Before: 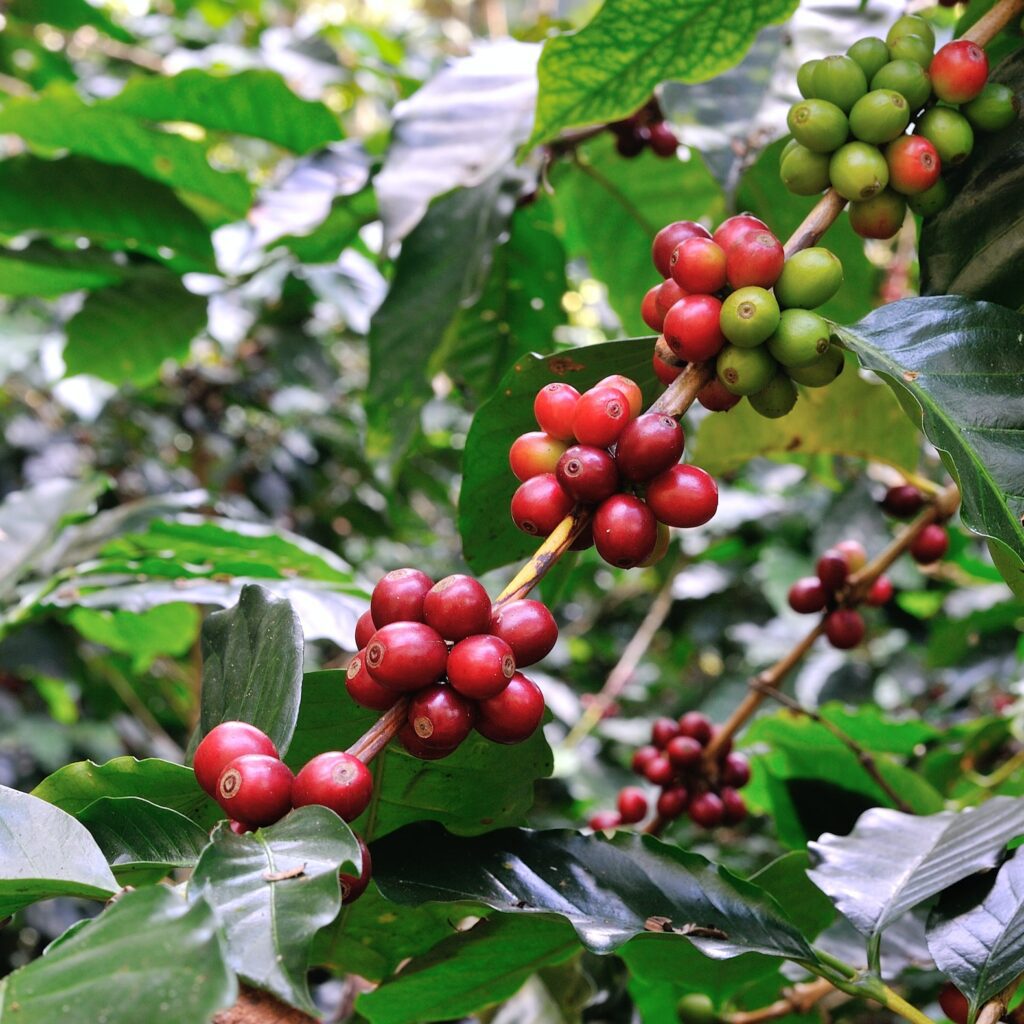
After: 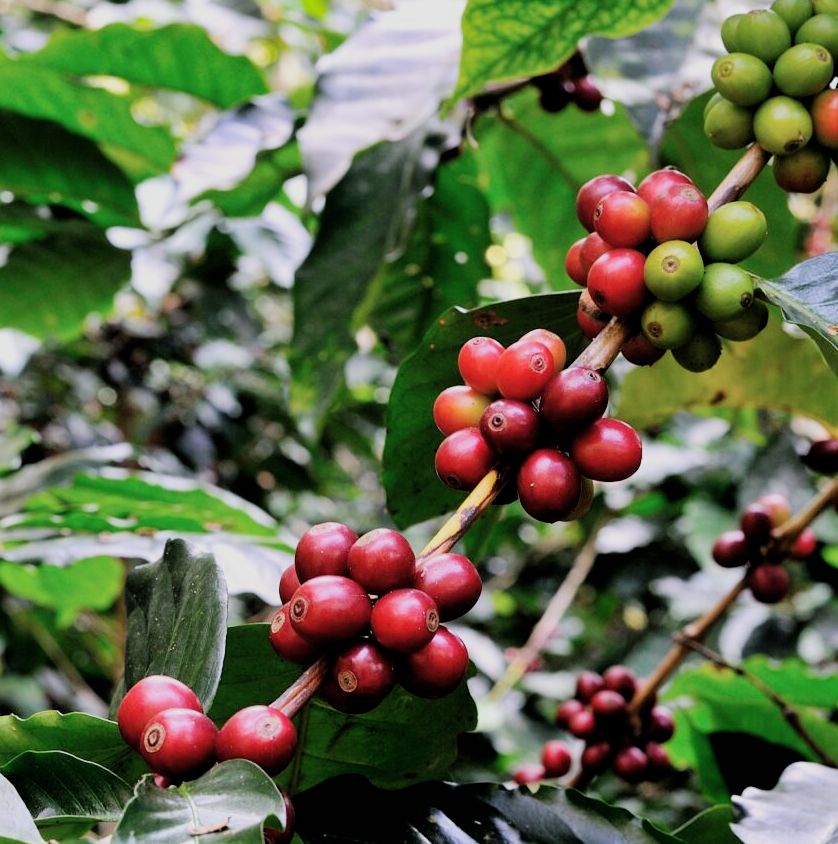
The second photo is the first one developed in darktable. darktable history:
filmic rgb: black relative exposure -5 EV, white relative exposure 3.96 EV, threshold 2.94 EV, hardness 2.88, contrast 1.299, highlights saturation mix -30.72%, iterations of high-quality reconstruction 0, enable highlight reconstruction true
crop and rotate: left 7.518%, top 4.508%, right 10.635%, bottom 13.005%
